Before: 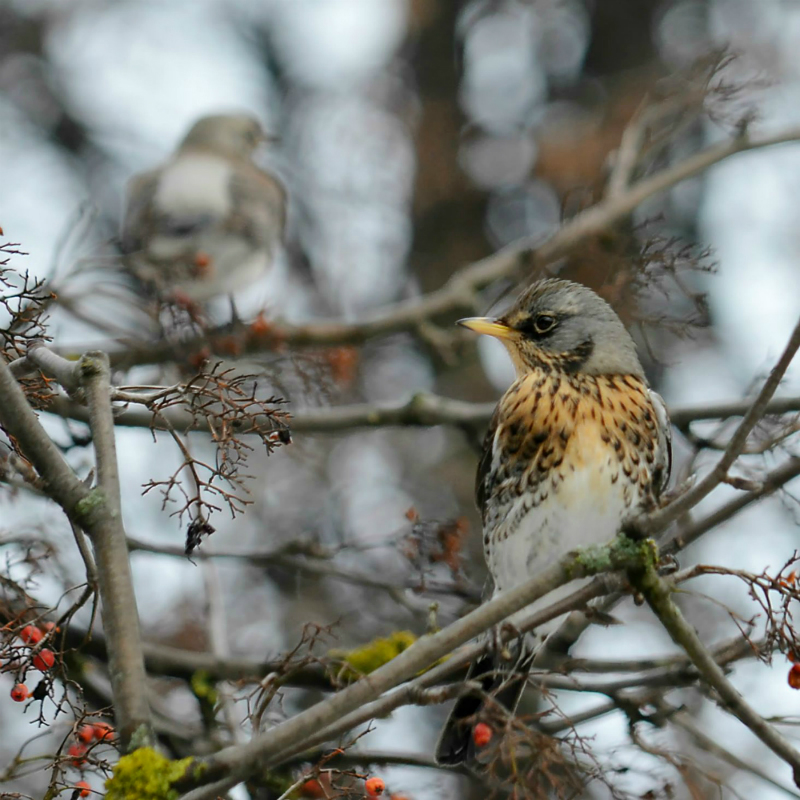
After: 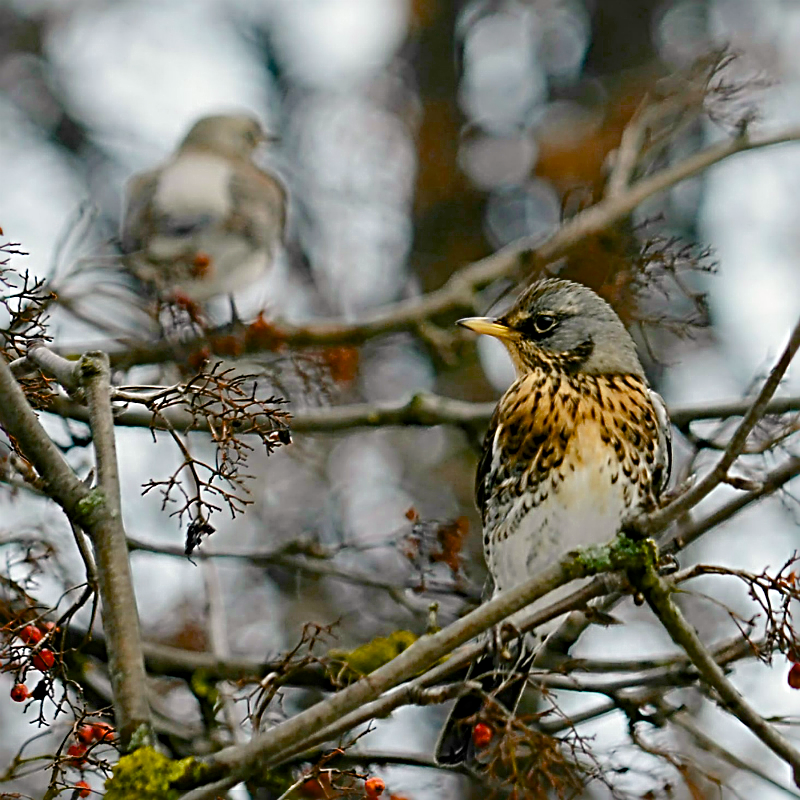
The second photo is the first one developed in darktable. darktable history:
color balance rgb: highlights gain › chroma 1.349%, highlights gain › hue 55.11°, perceptual saturation grading › global saturation 20%, perceptual saturation grading › highlights -24.822%, perceptual saturation grading › shadows 49.633%, global vibrance 16.009%, saturation formula JzAzBz (2021)
sharpen: radius 3.643, amount 0.941
